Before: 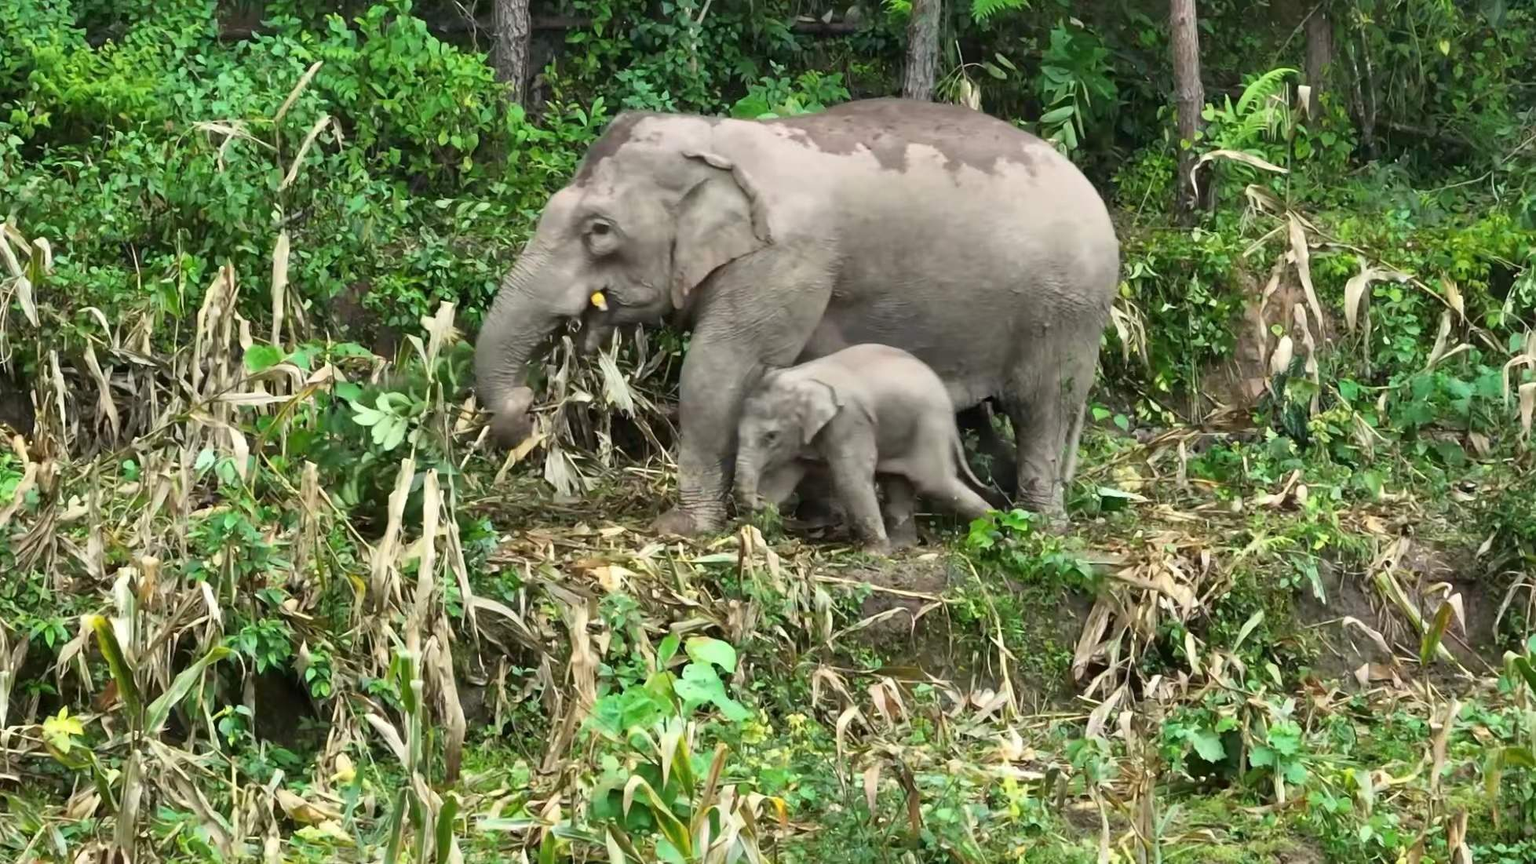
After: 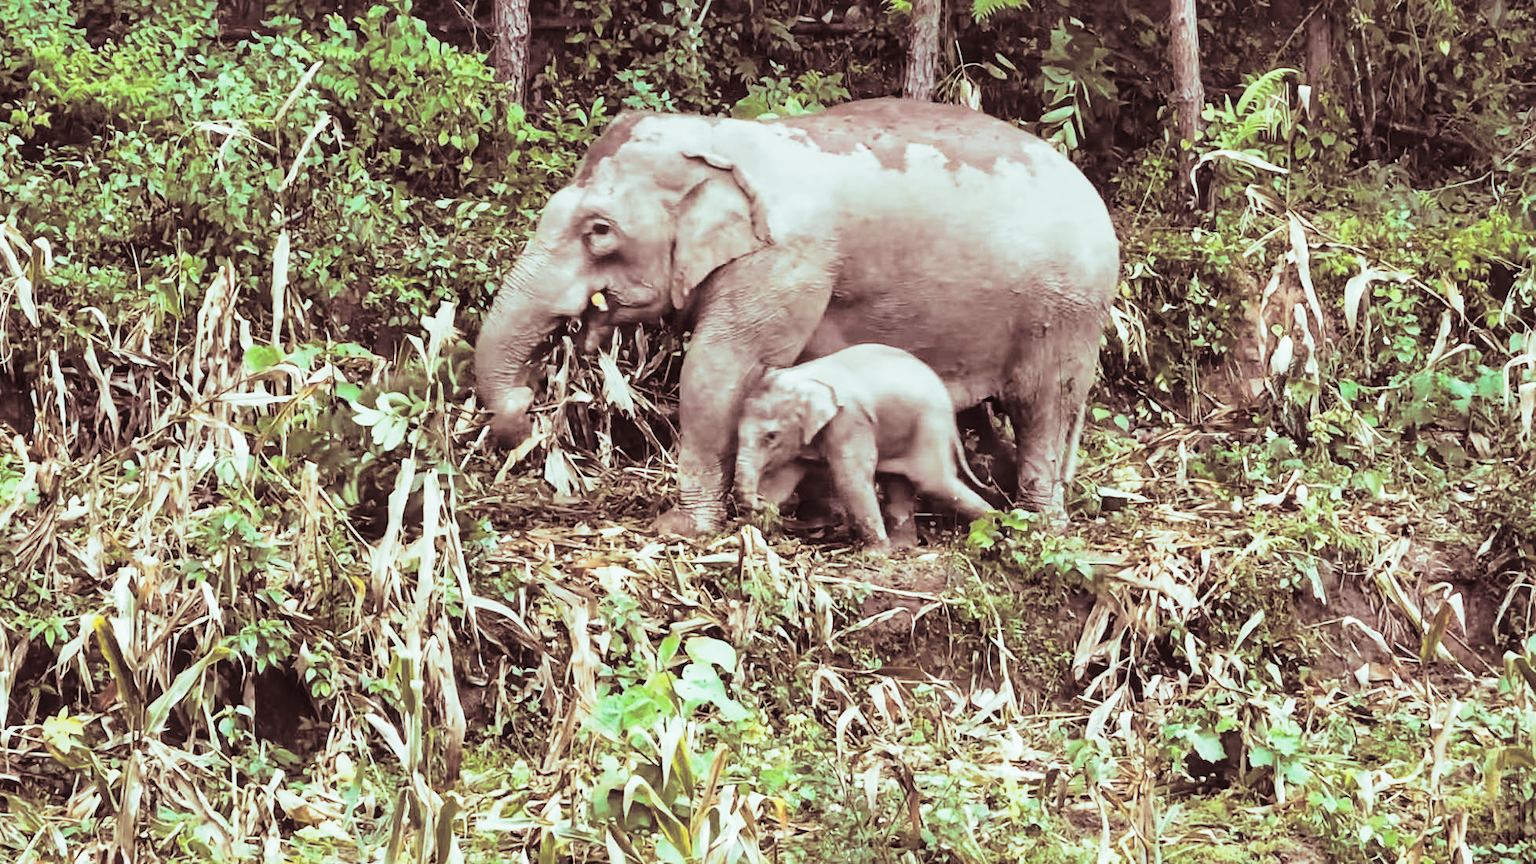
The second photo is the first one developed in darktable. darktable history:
local contrast: detail 110%
sharpen: amount 0.2
base curve: curves: ch0 [(0, 0) (0.028, 0.03) (0.121, 0.232) (0.46, 0.748) (0.859, 0.968) (1, 1)], preserve colors none
split-toning: shadows › saturation 0.3, highlights › hue 180°, highlights › saturation 0.3, compress 0%
